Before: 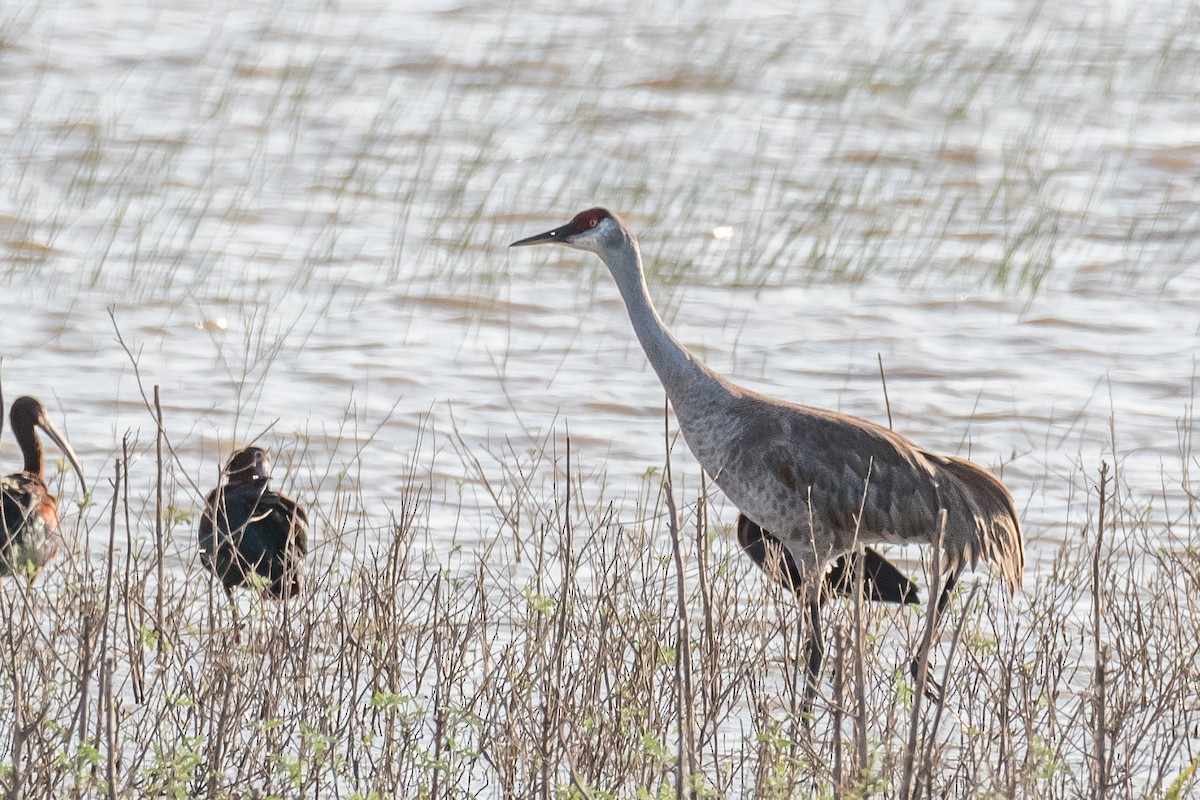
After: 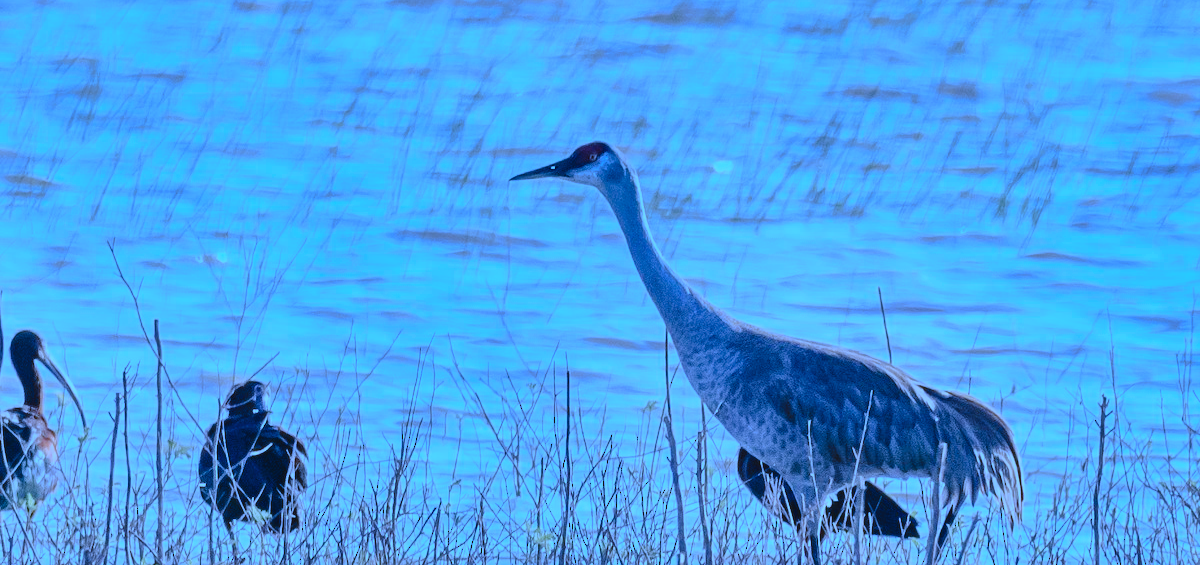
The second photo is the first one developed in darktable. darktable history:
white balance: red 0.766, blue 1.537
contrast brightness saturation: contrast -0.1, saturation -0.1
color calibration: output R [0.972, 0.068, -0.094, 0], output G [-0.178, 1.216, -0.086, 0], output B [0.095, -0.136, 0.98, 0], illuminant custom, x 0.371, y 0.381, temperature 4283.16 K
shadows and highlights: soften with gaussian
tone curve: curves: ch0 [(0, 0) (0.003, 0.048) (0.011, 0.048) (0.025, 0.048) (0.044, 0.049) (0.069, 0.048) (0.1, 0.052) (0.136, 0.071) (0.177, 0.109) (0.224, 0.157) (0.277, 0.233) (0.335, 0.32) (0.399, 0.404) (0.468, 0.496) (0.543, 0.582) (0.623, 0.653) (0.709, 0.738) (0.801, 0.811) (0.898, 0.895) (1, 1)], preserve colors none
crop and rotate: top 8.293%, bottom 20.996%
